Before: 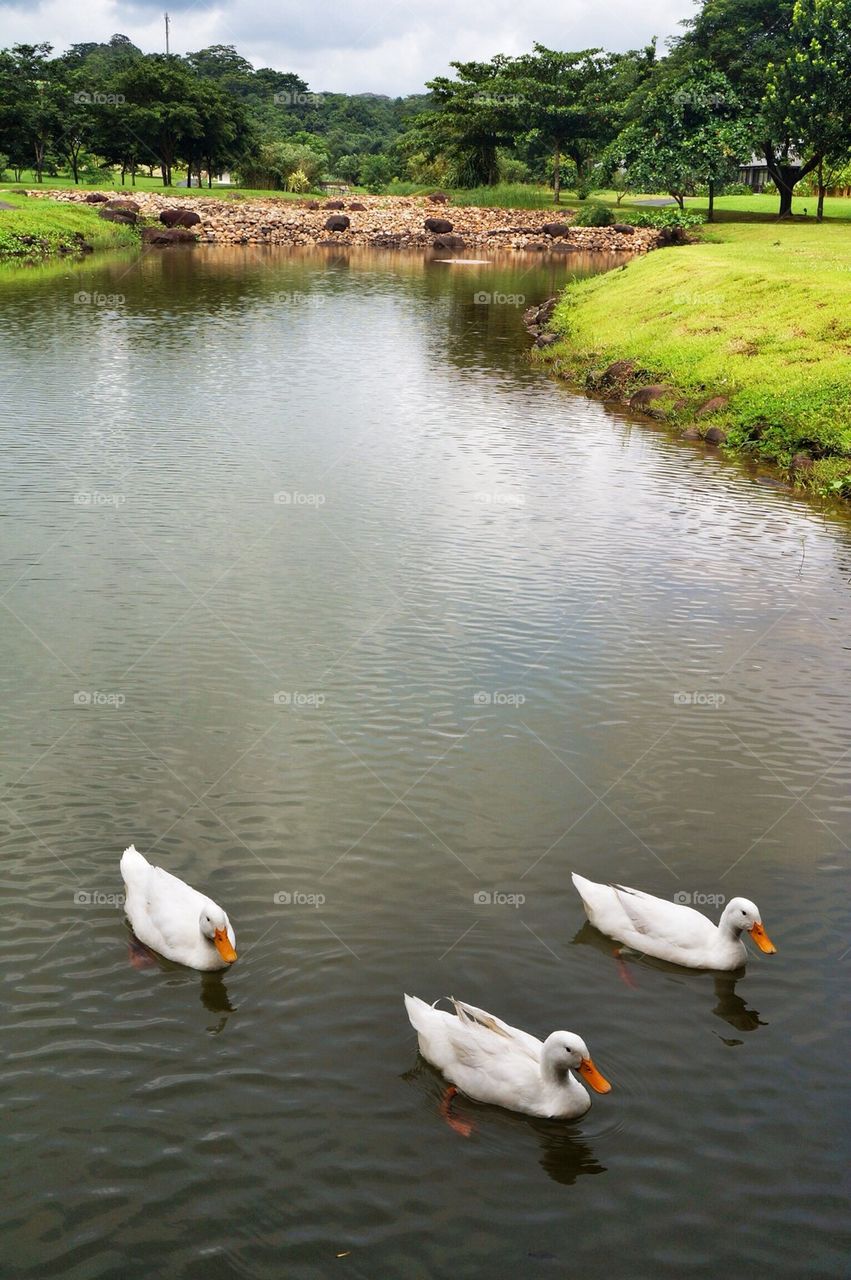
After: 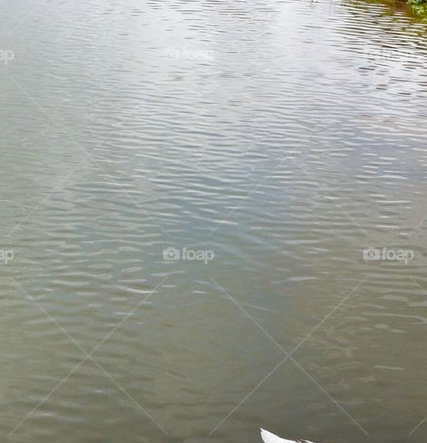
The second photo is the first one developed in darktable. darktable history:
crop: left 36.607%, top 34.735%, right 13.146%, bottom 30.611%
white balance: red 0.982, blue 1.018
color balance rgb: perceptual saturation grading › global saturation 20%, perceptual saturation grading › highlights -50%, perceptual saturation grading › shadows 30%
